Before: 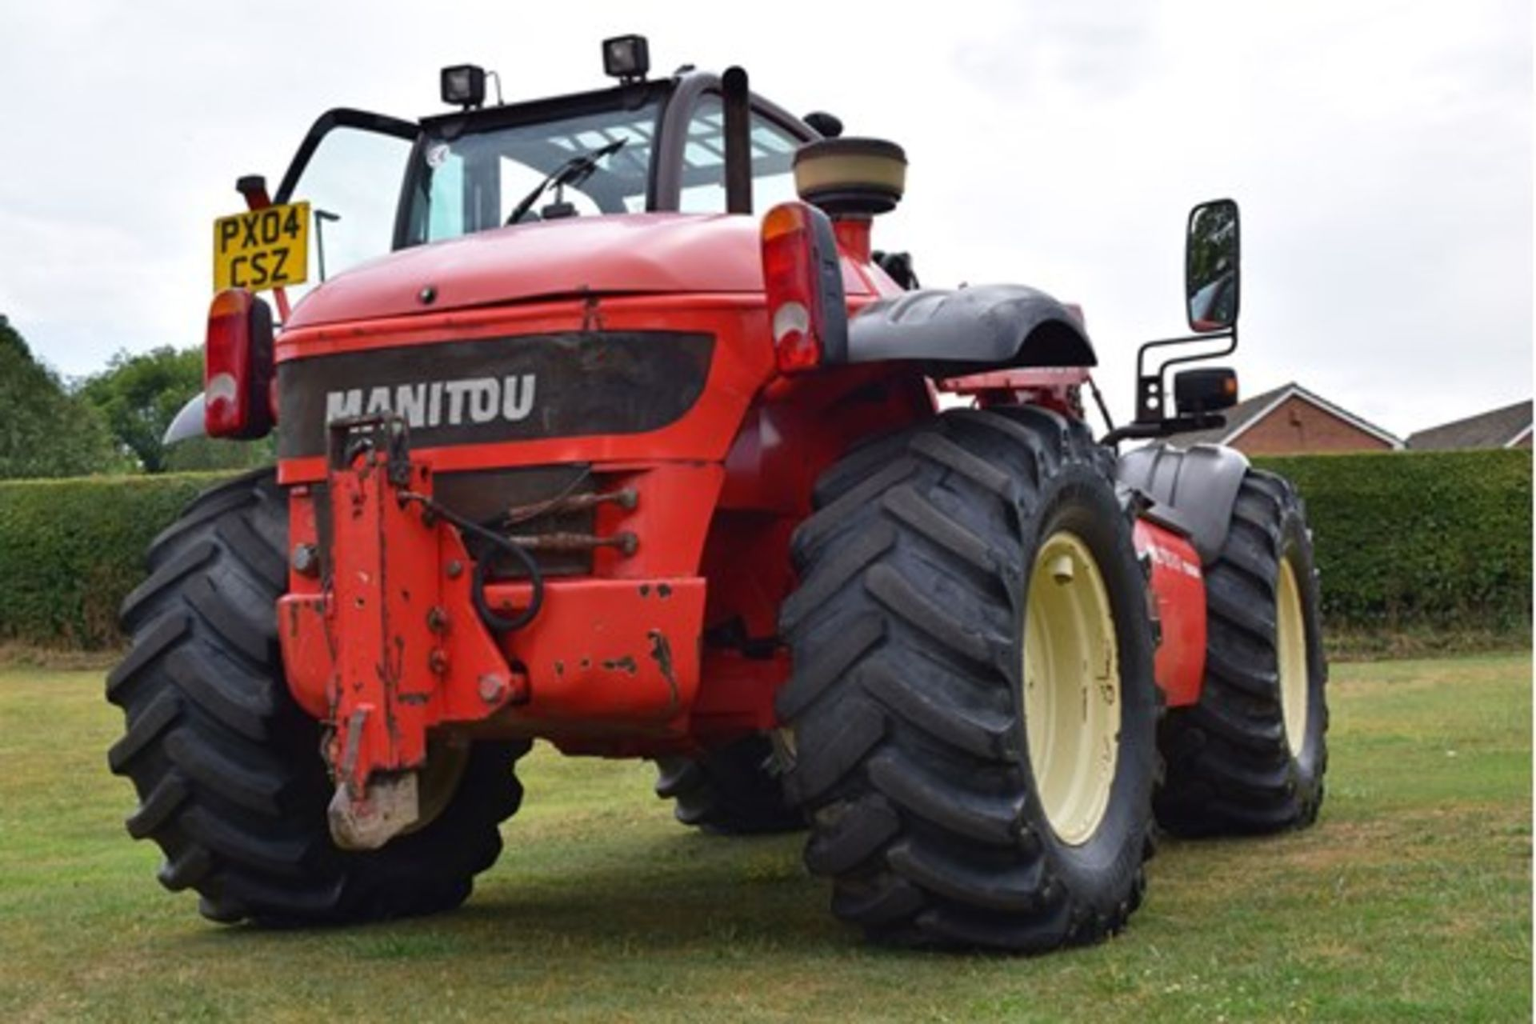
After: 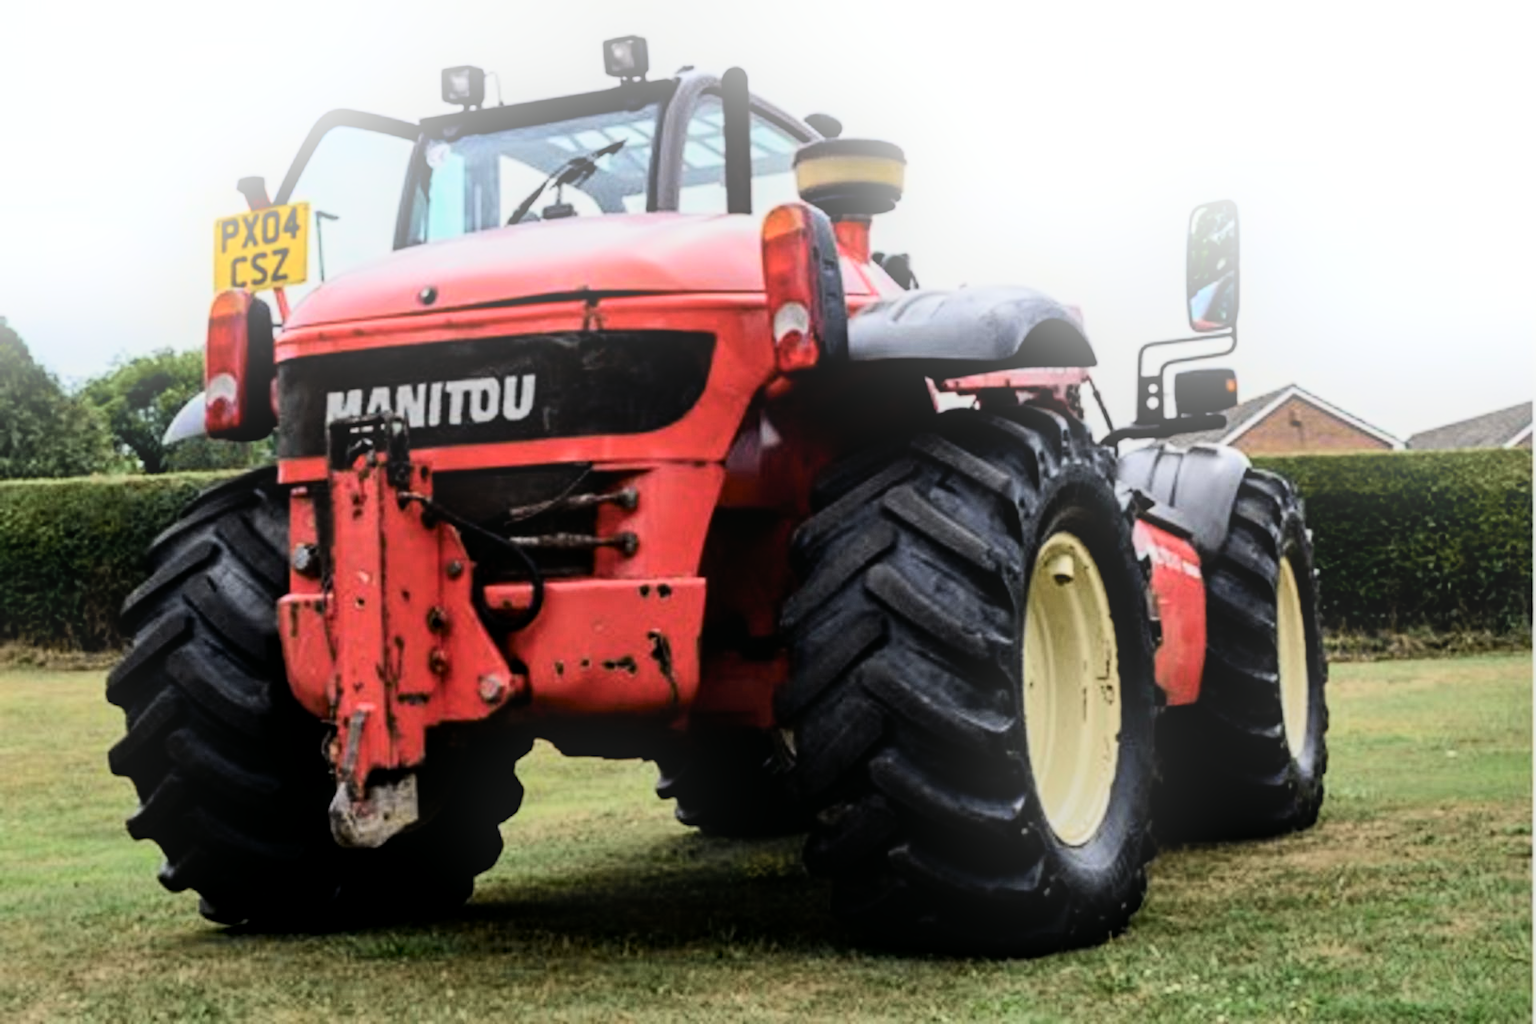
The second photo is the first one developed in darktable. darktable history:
filmic rgb: black relative exposure -5 EV, hardness 2.88, contrast 1.4
color balance rgb: global vibrance 20%
local contrast: on, module defaults
bloom: on, module defaults
tone curve: curves: ch0 [(0, 0) (0.078, 0.052) (0.236, 0.22) (0.427, 0.472) (0.508, 0.586) (0.654, 0.742) (0.793, 0.851) (0.994, 0.974)]; ch1 [(0, 0) (0.161, 0.092) (0.35, 0.33) (0.392, 0.392) (0.456, 0.456) (0.505, 0.502) (0.537, 0.518) (0.553, 0.534) (0.602, 0.579) (0.718, 0.718) (1, 1)]; ch2 [(0, 0) (0.346, 0.362) (0.411, 0.412) (0.502, 0.502) (0.531, 0.521) (0.586, 0.59) (0.621, 0.604) (1, 1)], color space Lab, independent channels, preserve colors none
